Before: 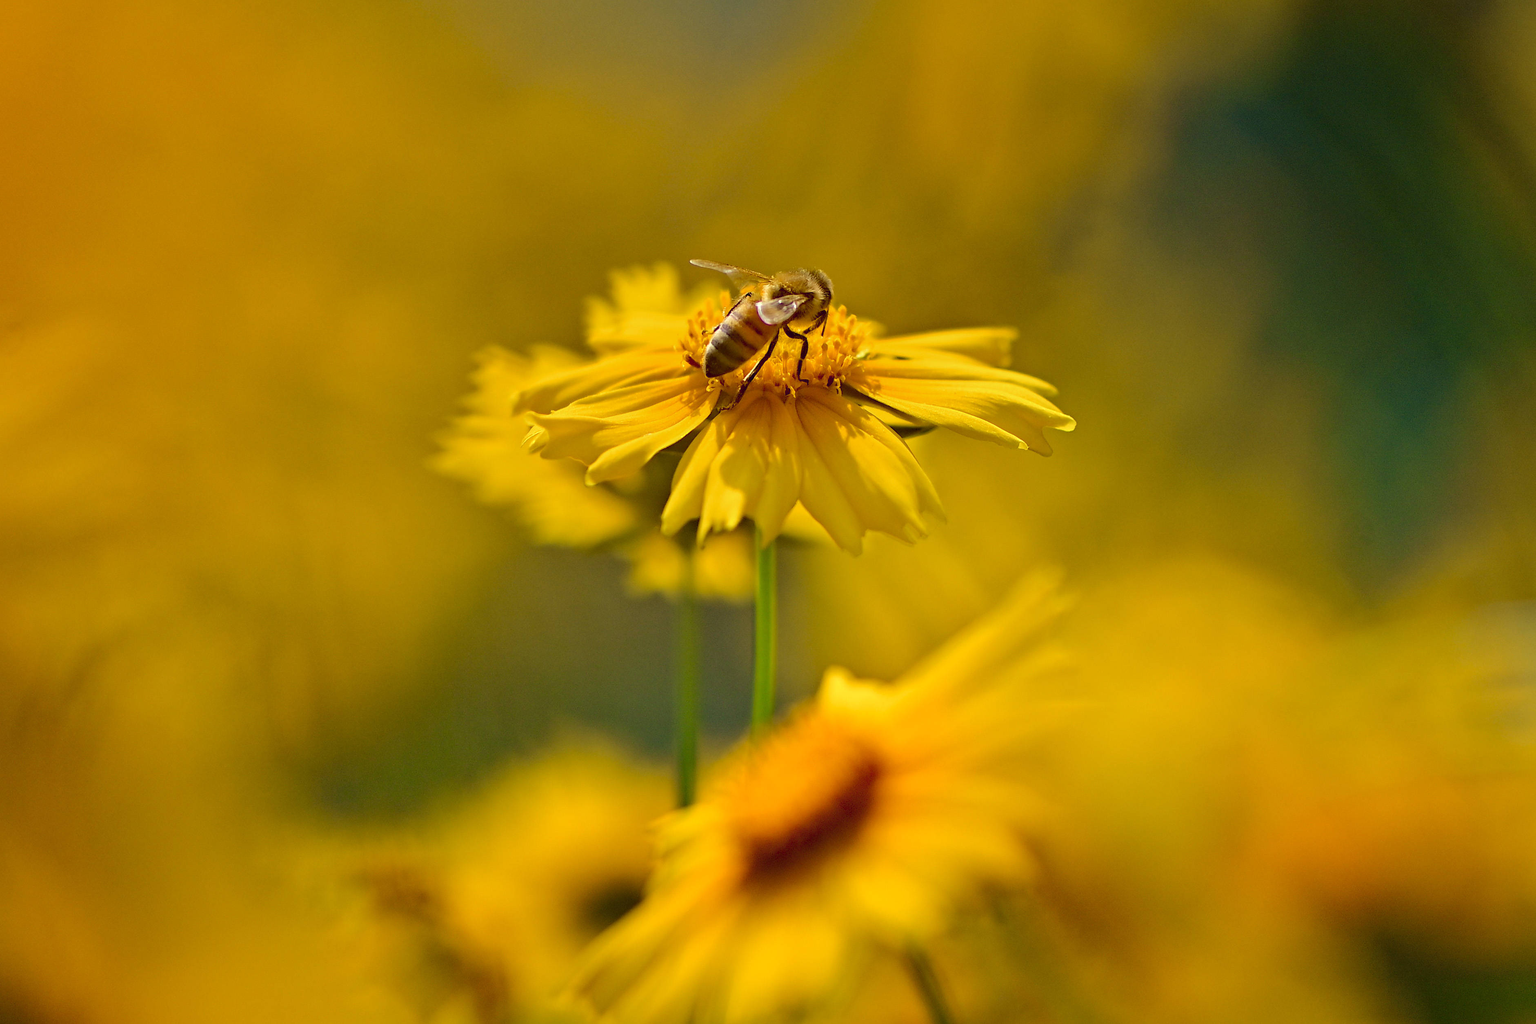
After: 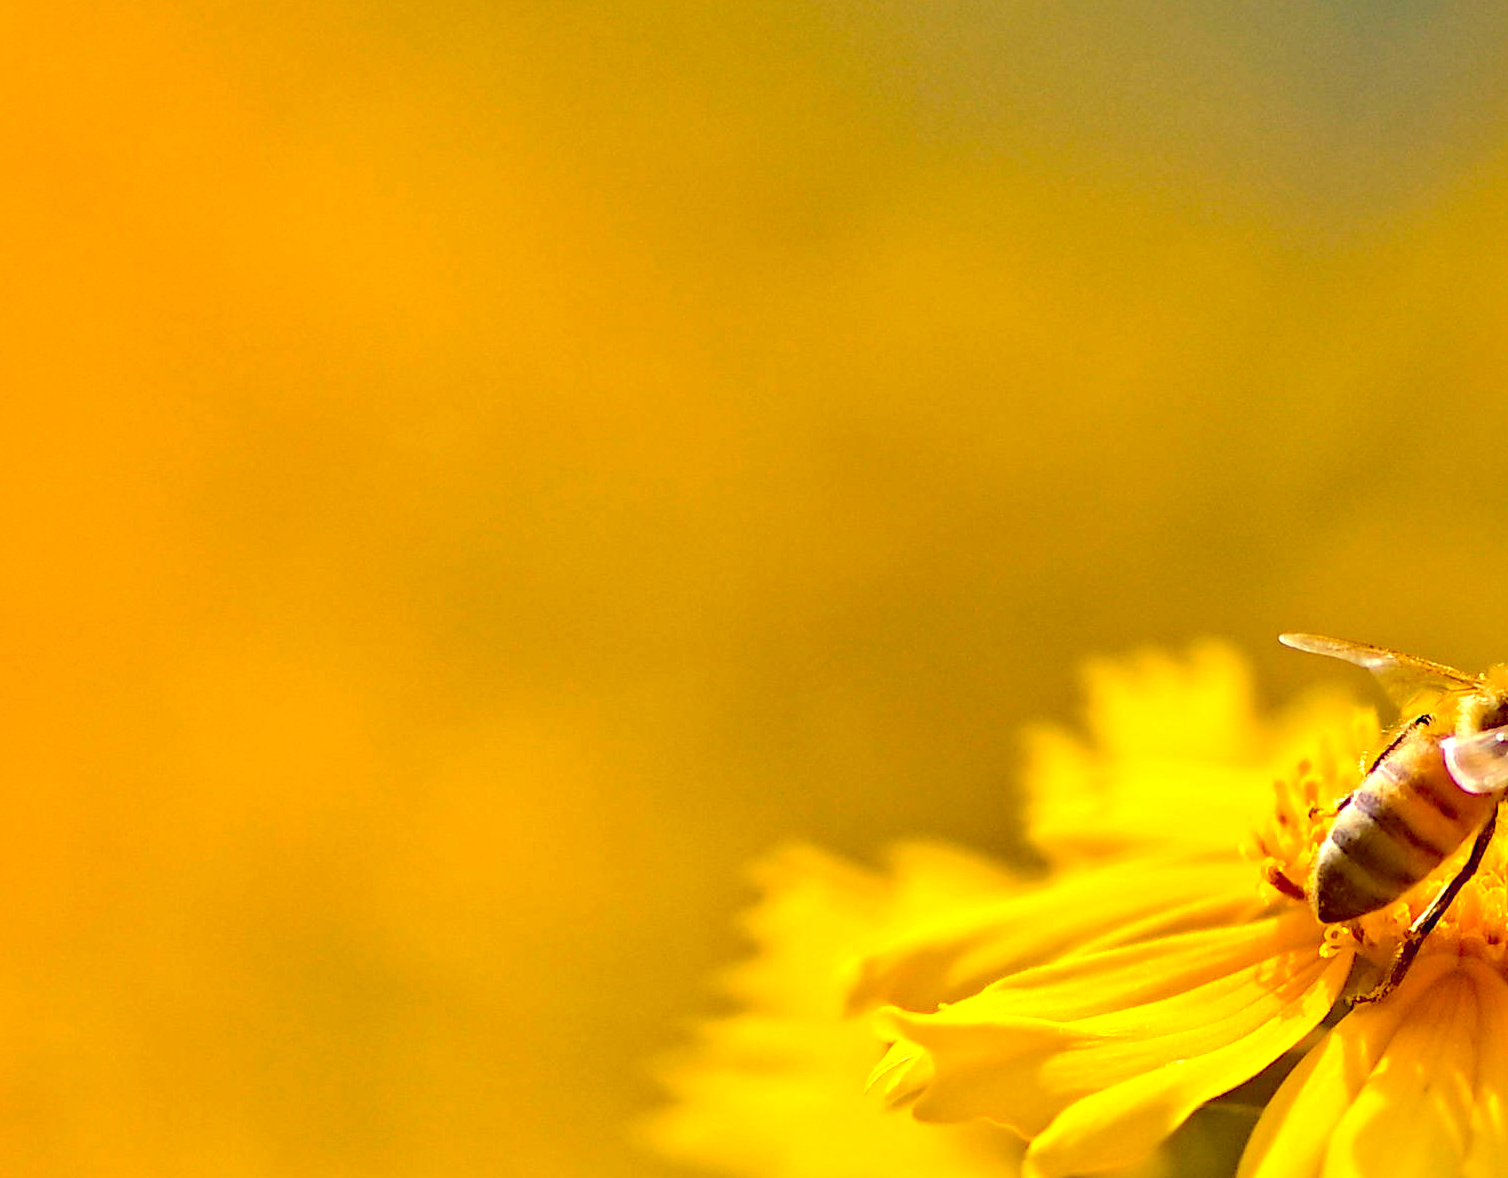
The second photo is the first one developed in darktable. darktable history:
crop and rotate: left 10.931%, top 0.106%, right 48.976%, bottom 52.911%
color zones: process mode strong
exposure: black level correction 0.001, exposure 0.676 EV, compensate highlight preservation false
